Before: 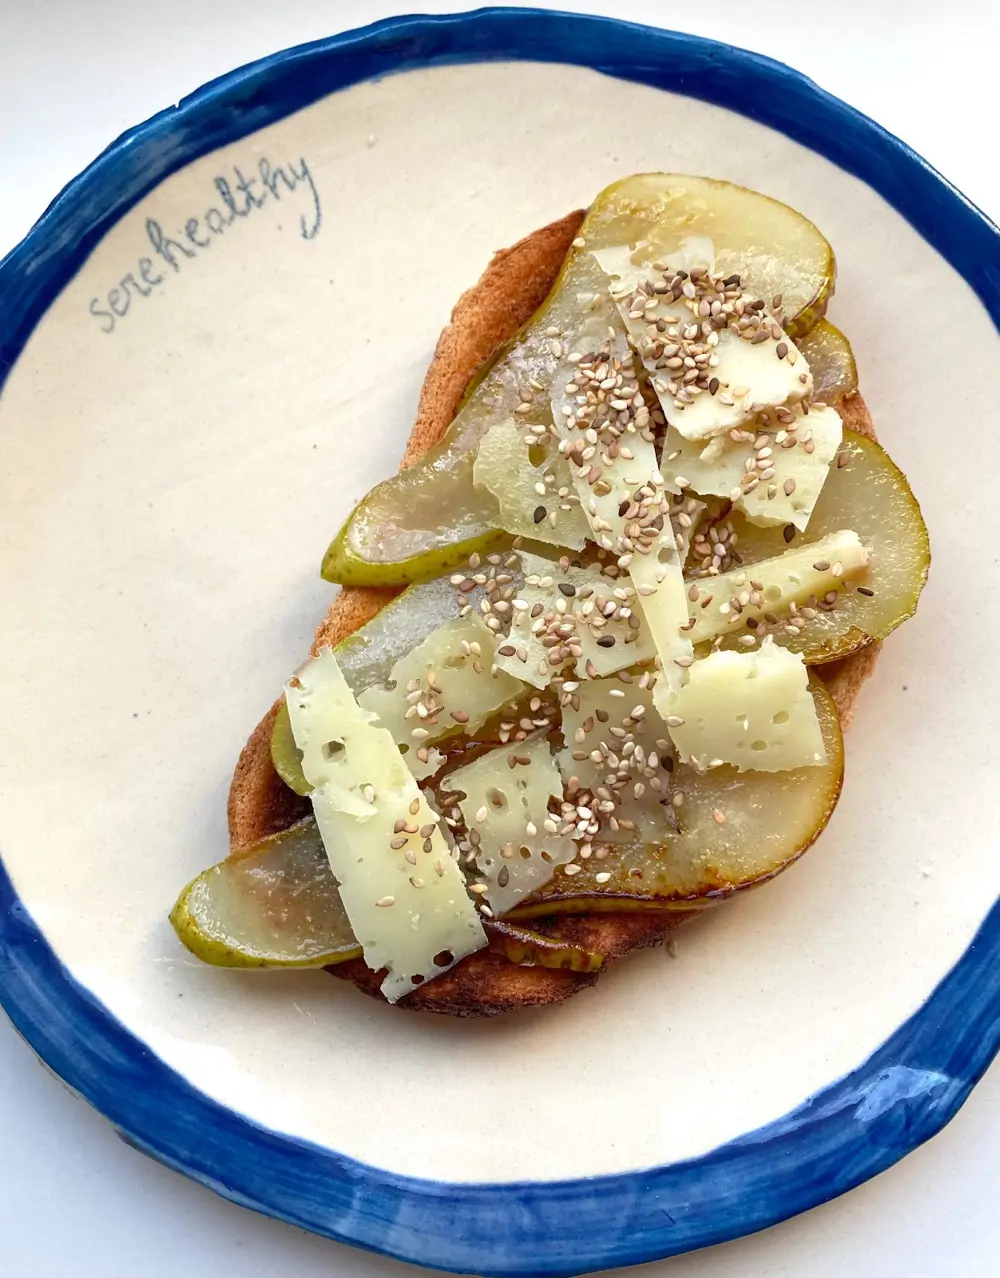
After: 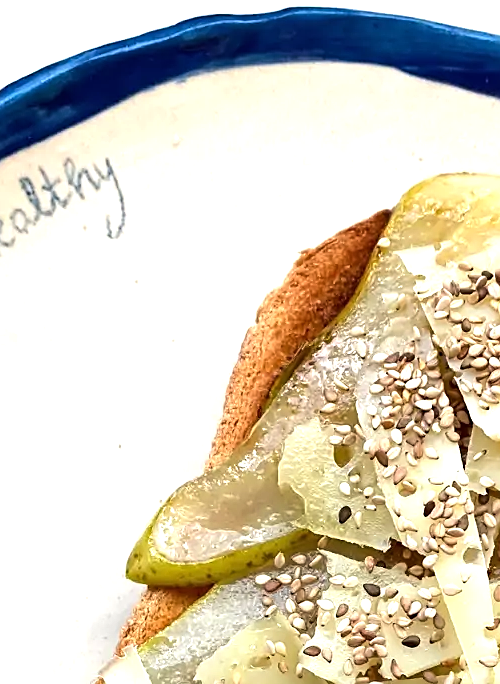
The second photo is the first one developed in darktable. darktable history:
tone equalizer: -8 EV -0.75 EV, -7 EV -0.7 EV, -6 EV -0.6 EV, -5 EV -0.4 EV, -3 EV 0.4 EV, -2 EV 0.6 EV, -1 EV 0.7 EV, +0 EV 0.75 EV, edges refinement/feathering 500, mask exposure compensation -1.57 EV, preserve details no
crop: left 19.556%, right 30.401%, bottom 46.458%
sharpen: on, module defaults
